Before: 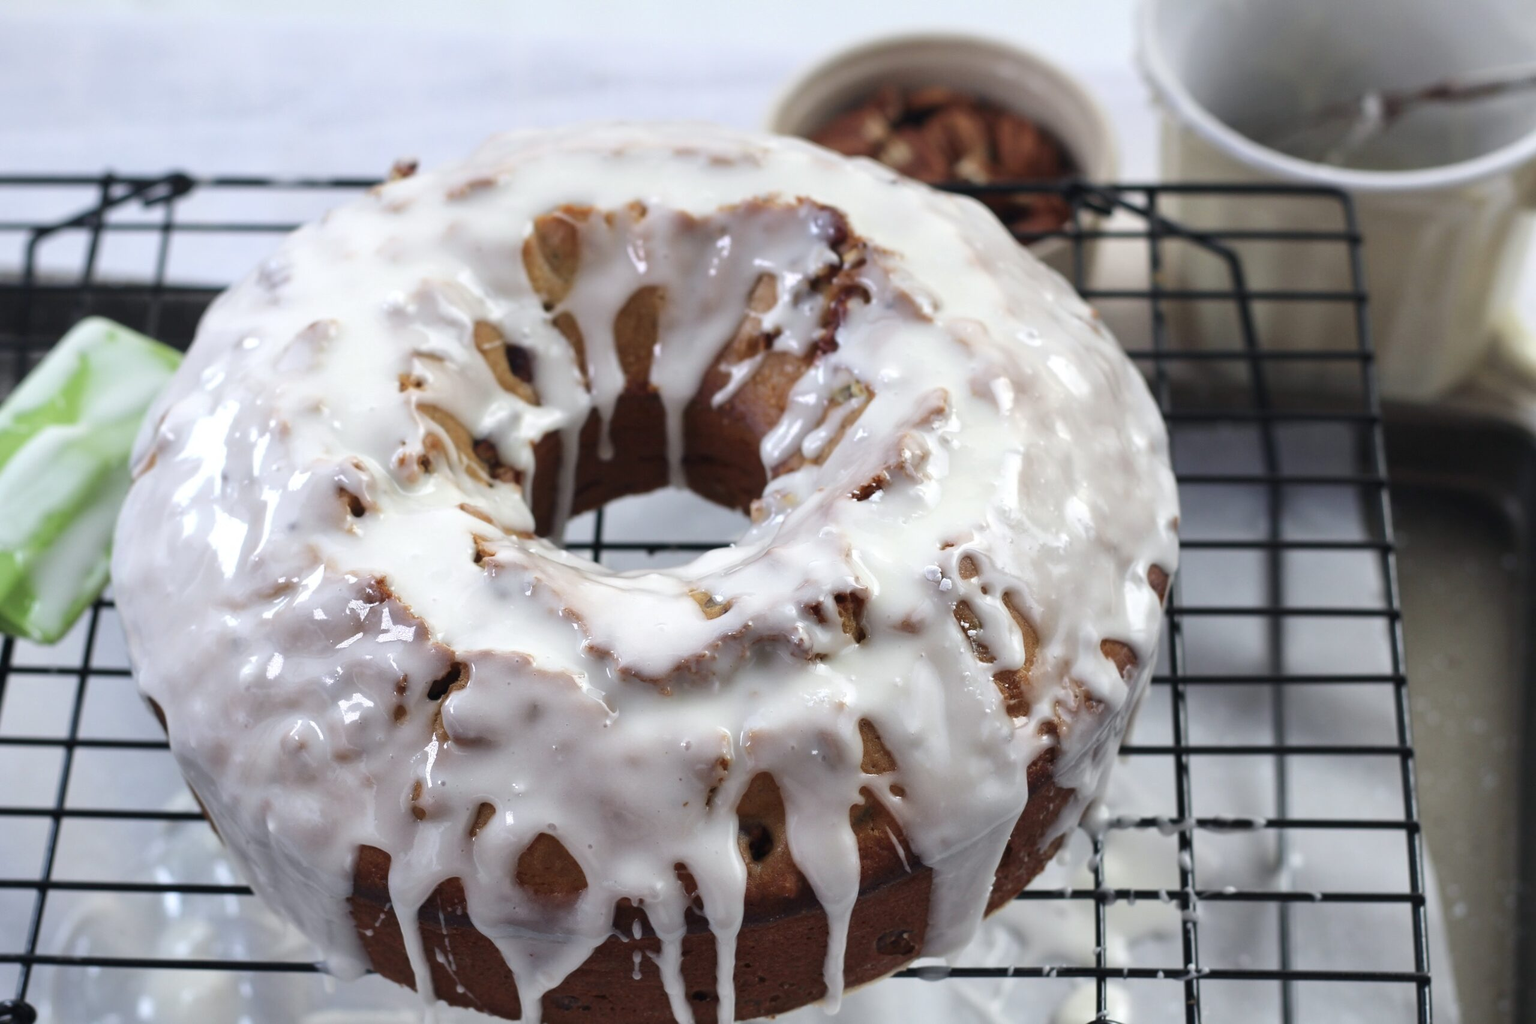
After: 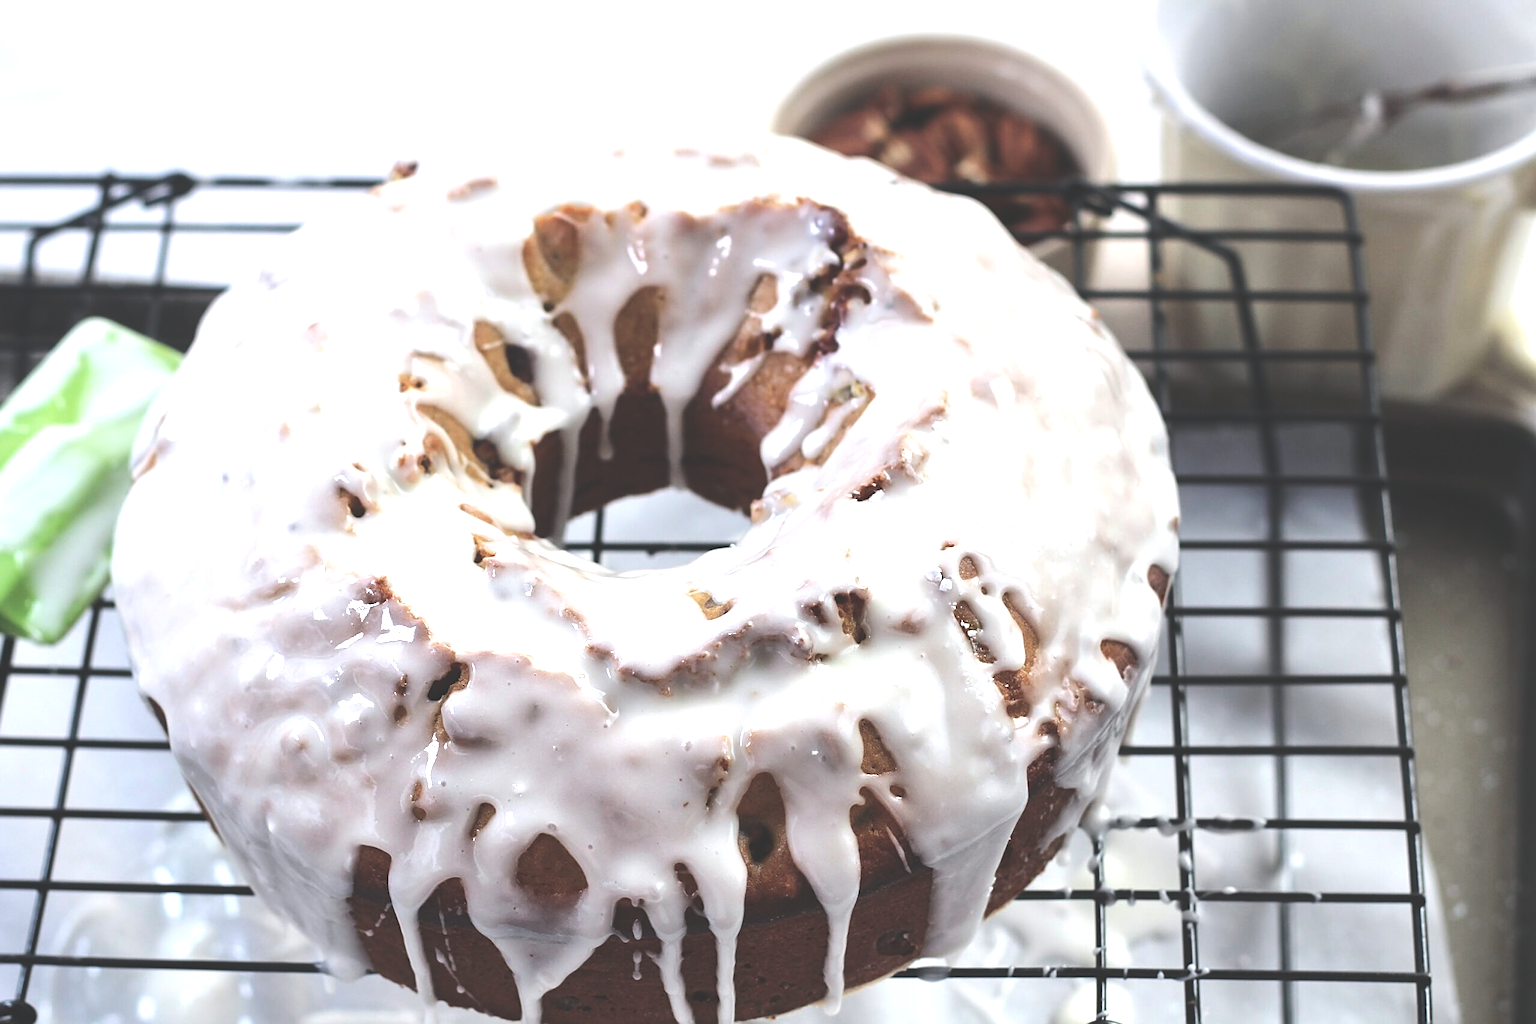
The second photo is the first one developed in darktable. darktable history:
exposure: black level correction -0.041, exposure 0.064 EV, compensate highlight preservation false
sharpen: on, module defaults
tone equalizer: -8 EV -0.75 EV, -7 EV -0.7 EV, -6 EV -0.6 EV, -5 EV -0.4 EV, -3 EV 0.4 EV, -2 EV 0.6 EV, -1 EV 0.7 EV, +0 EV 0.75 EV, edges refinement/feathering 500, mask exposure compensation -1.57 EV, preserve details no
